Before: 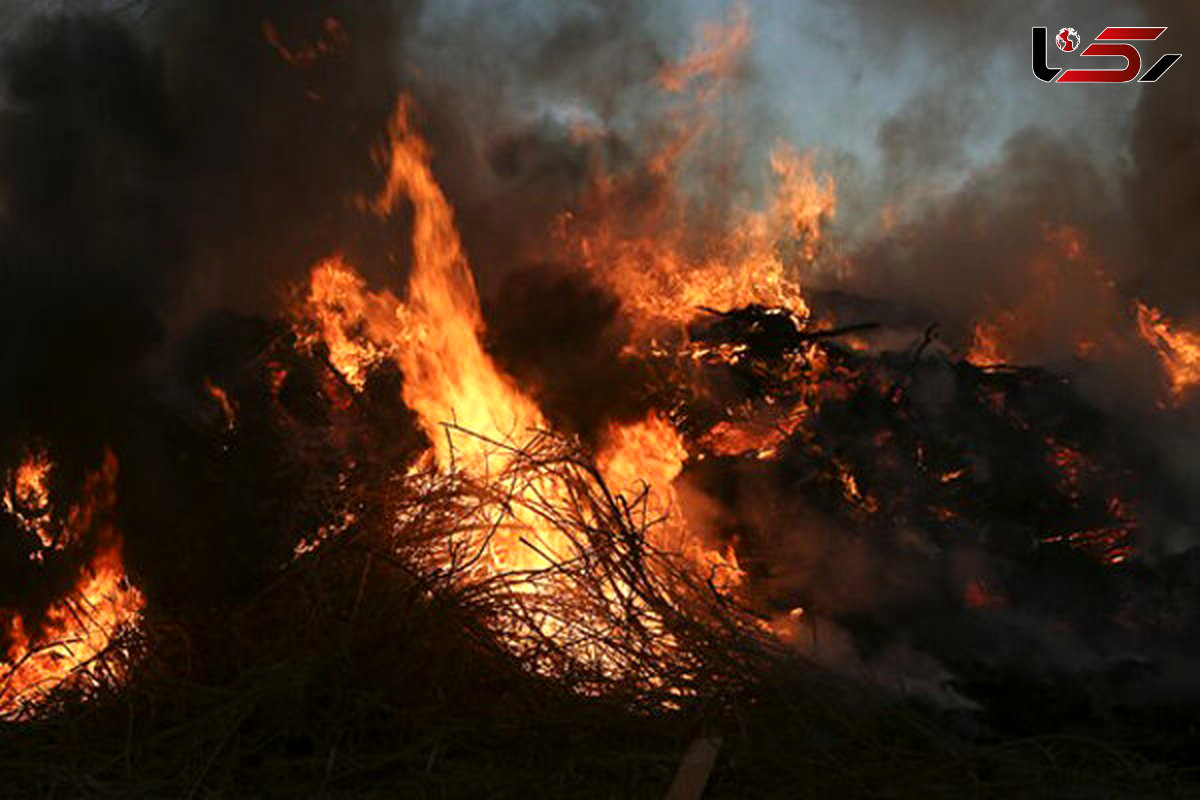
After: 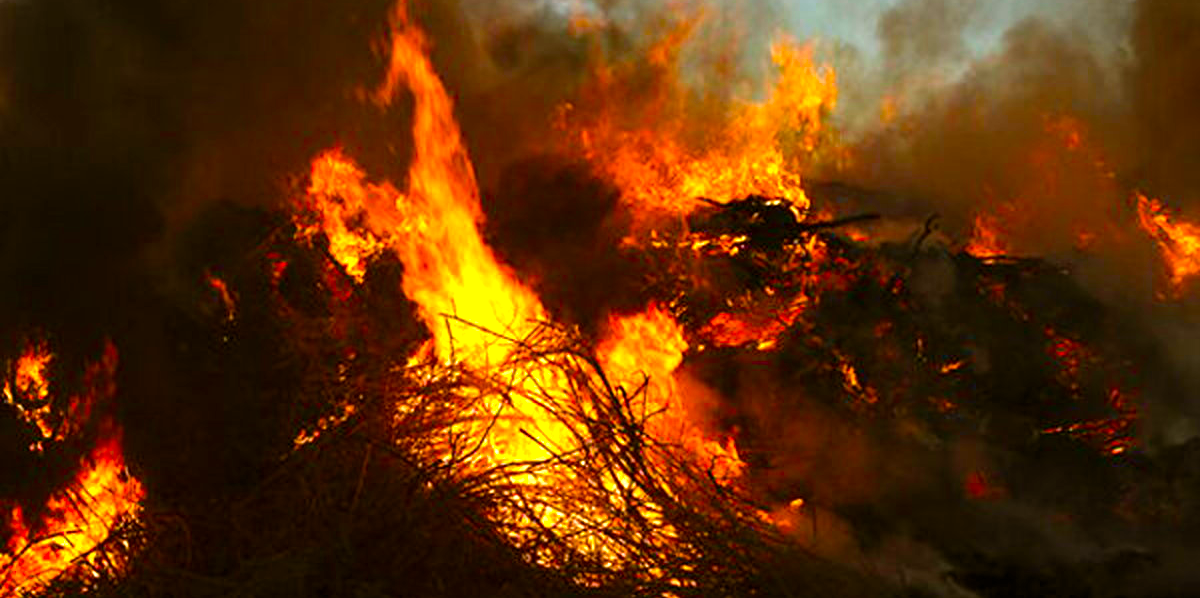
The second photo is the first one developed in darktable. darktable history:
contrast brightness saturation: saturation 0.101
exposure: black level correction 0, exposure 0.5 EV, compensate highlight preservation false
crop: top 13.717%, bottom 11.487%
color balance rgb: power › chroma 2.483%, power › hue 70.57°, highlights gain › chroma 0.135%, highlights gain › hue 332.76°, linear chroma grading › global chroma 15.086%, perceptual saturation grading › global saturation 29.89%, perceptual brilliance grading › global brilliance 3.646%
